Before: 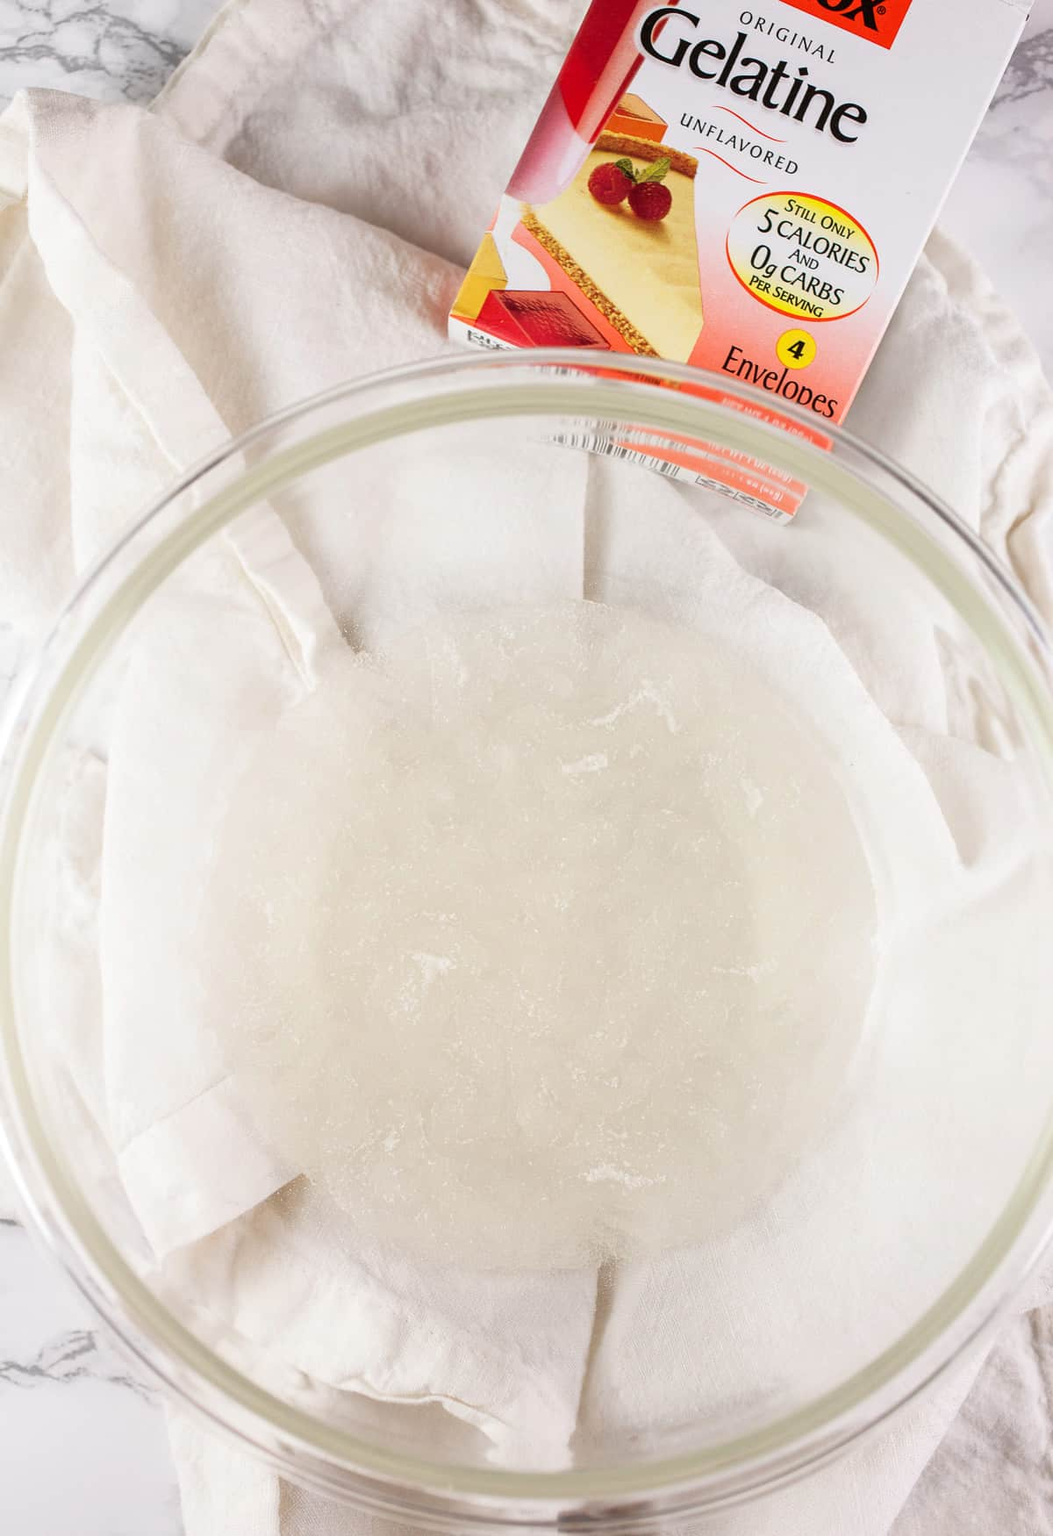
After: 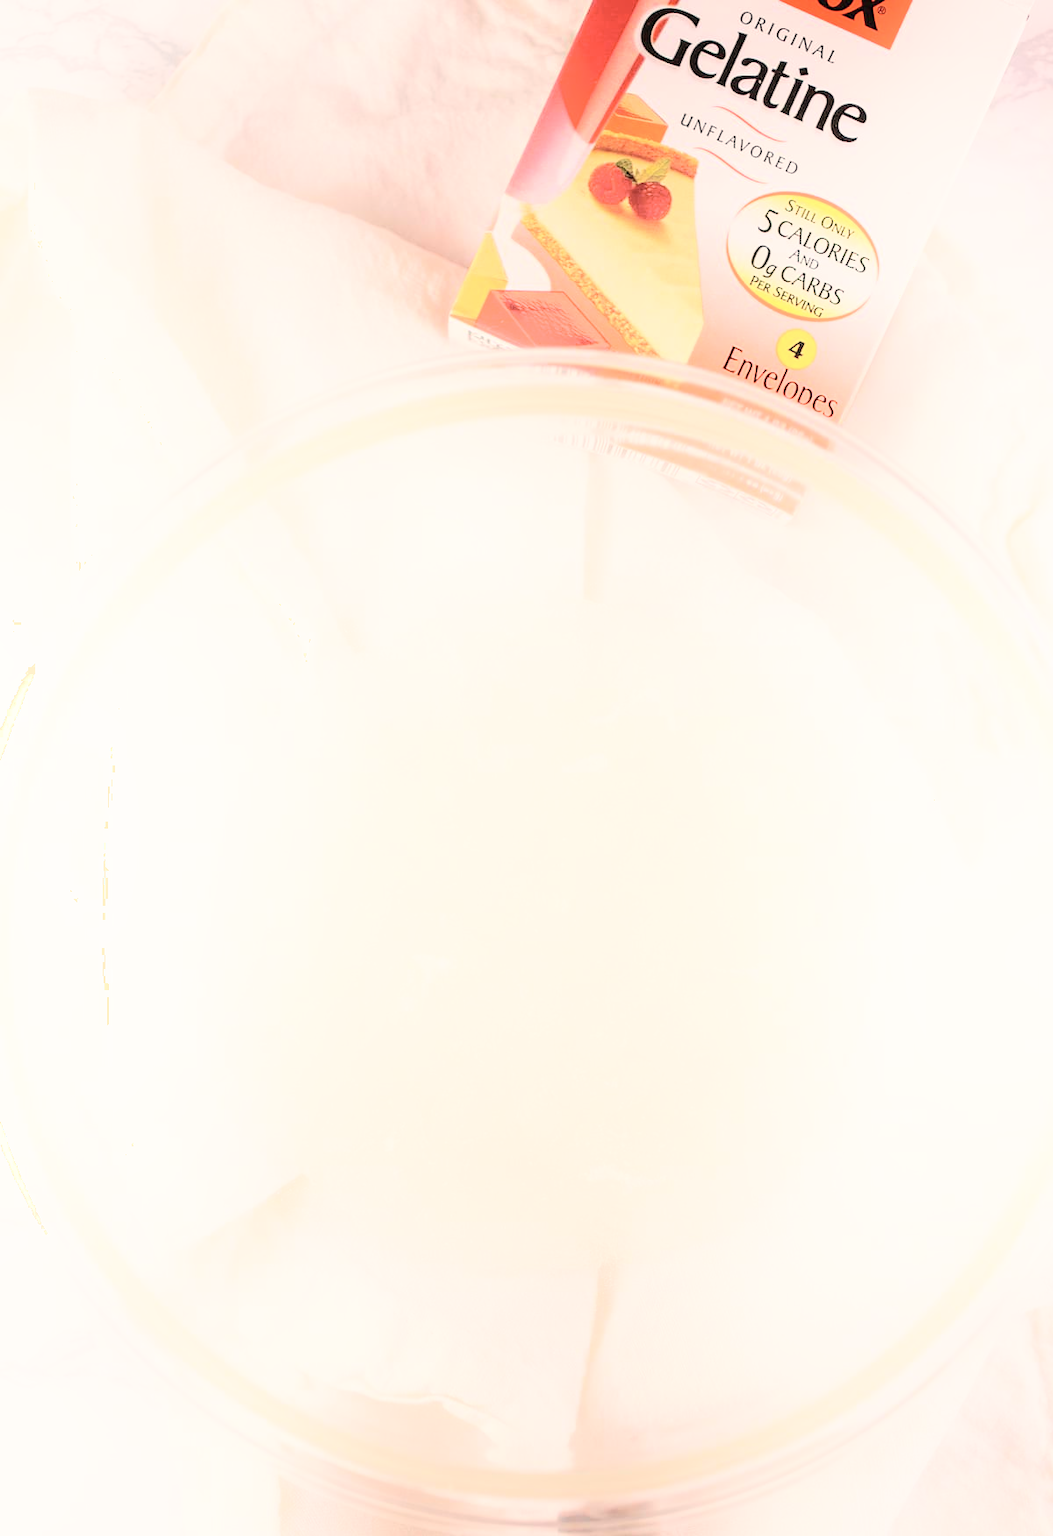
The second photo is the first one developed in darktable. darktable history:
shadows and highlights: shadows -90, highlights 90, soften with gaussian
white balance: red 1.127, blue 0.943
